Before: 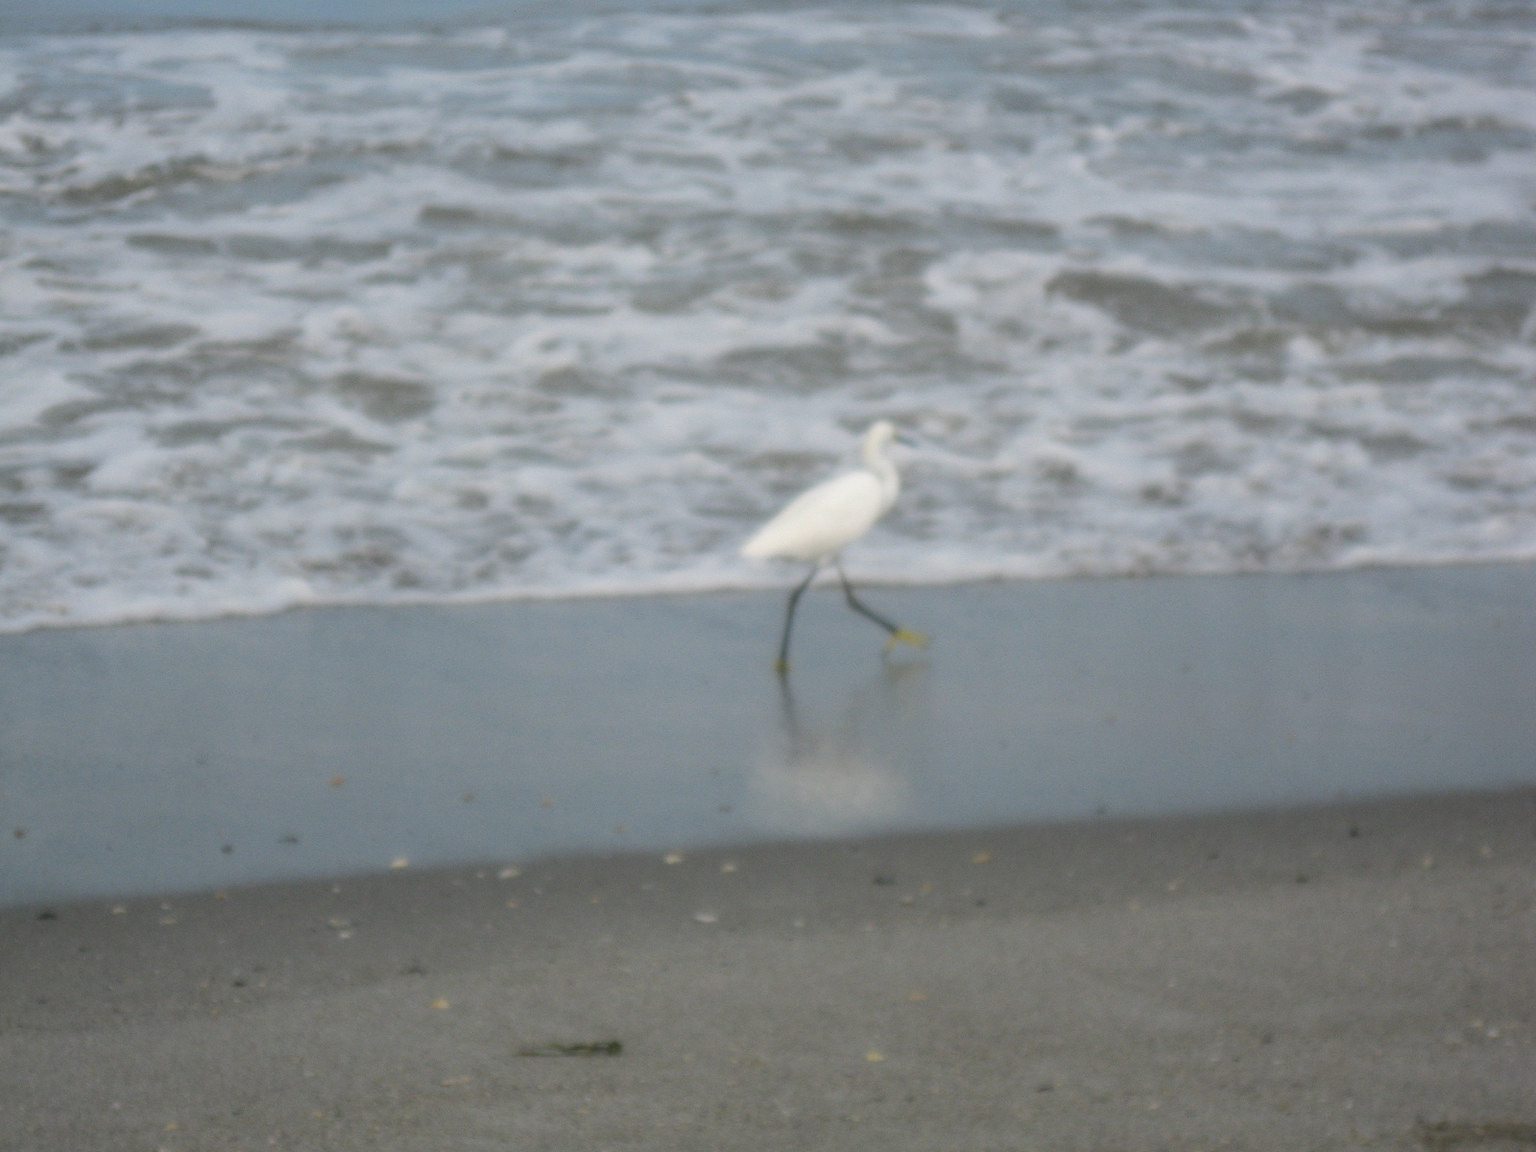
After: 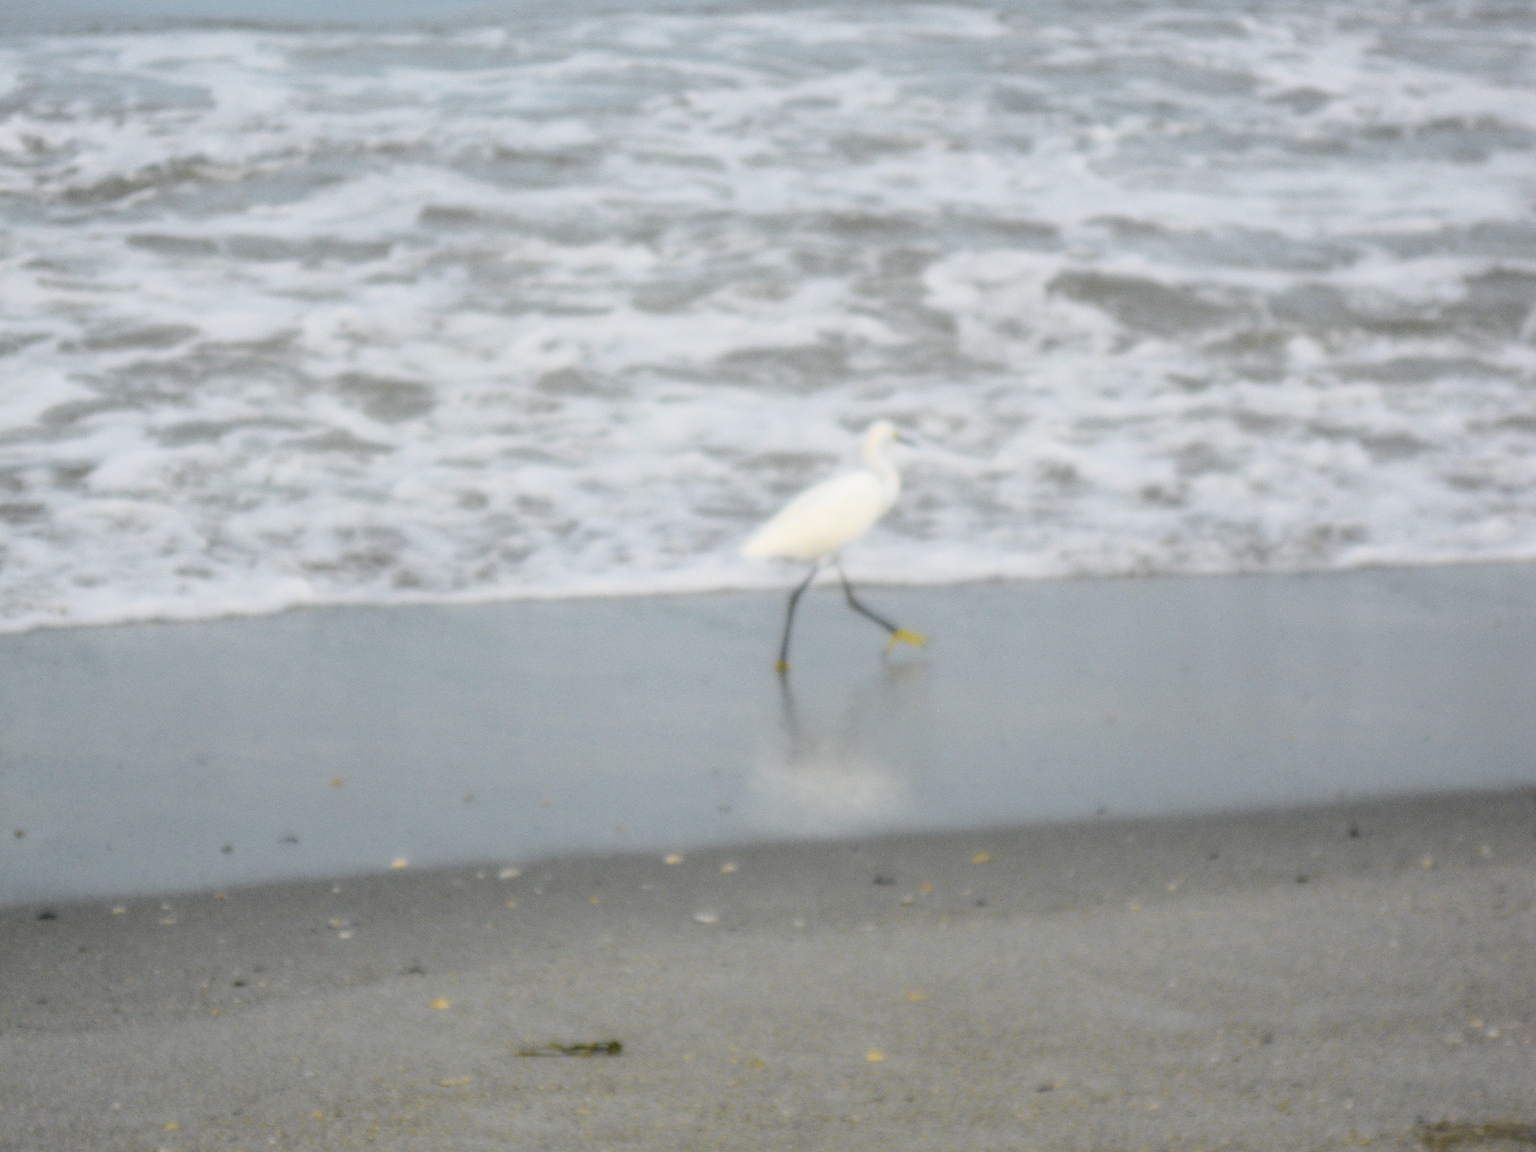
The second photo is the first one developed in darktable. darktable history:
tone curve: curves: ch0 [(0, 0.012) (0.037, 0.03) (0.123, 0.092) (0.19, 0.157) (0.269, 0.27) (0.48, 0.57) (0.595, 0.695) (0.718, 0.823) (0.855, 0.913) (1, 0.982)]; ch1 [(0, 0) (0.243, 0.245) (0.422, 0.415) (0.493, 0.495) (0.508, 0.506) (0.536, 0.542) (0.569, 0.611) (0.611, 0.662) (0.769, 0.807) (1, 1)]; ch2 [(0, 0) (0.249, 0.216) (0.349, 0.321) (0.424, 0.442) (0.476, 0.483) (0.498, 0.499) (0.517, 0.519) (0.532, 0.56) (0.569, 0.624) (0.614, 0.667) (0.706, 0.757) (0.808, 0.809) (0.991, 0.968)], color space Lab, independent channels, preserve colors none
exposure: exposure 0.081 EV, compensate highlight preservation false
